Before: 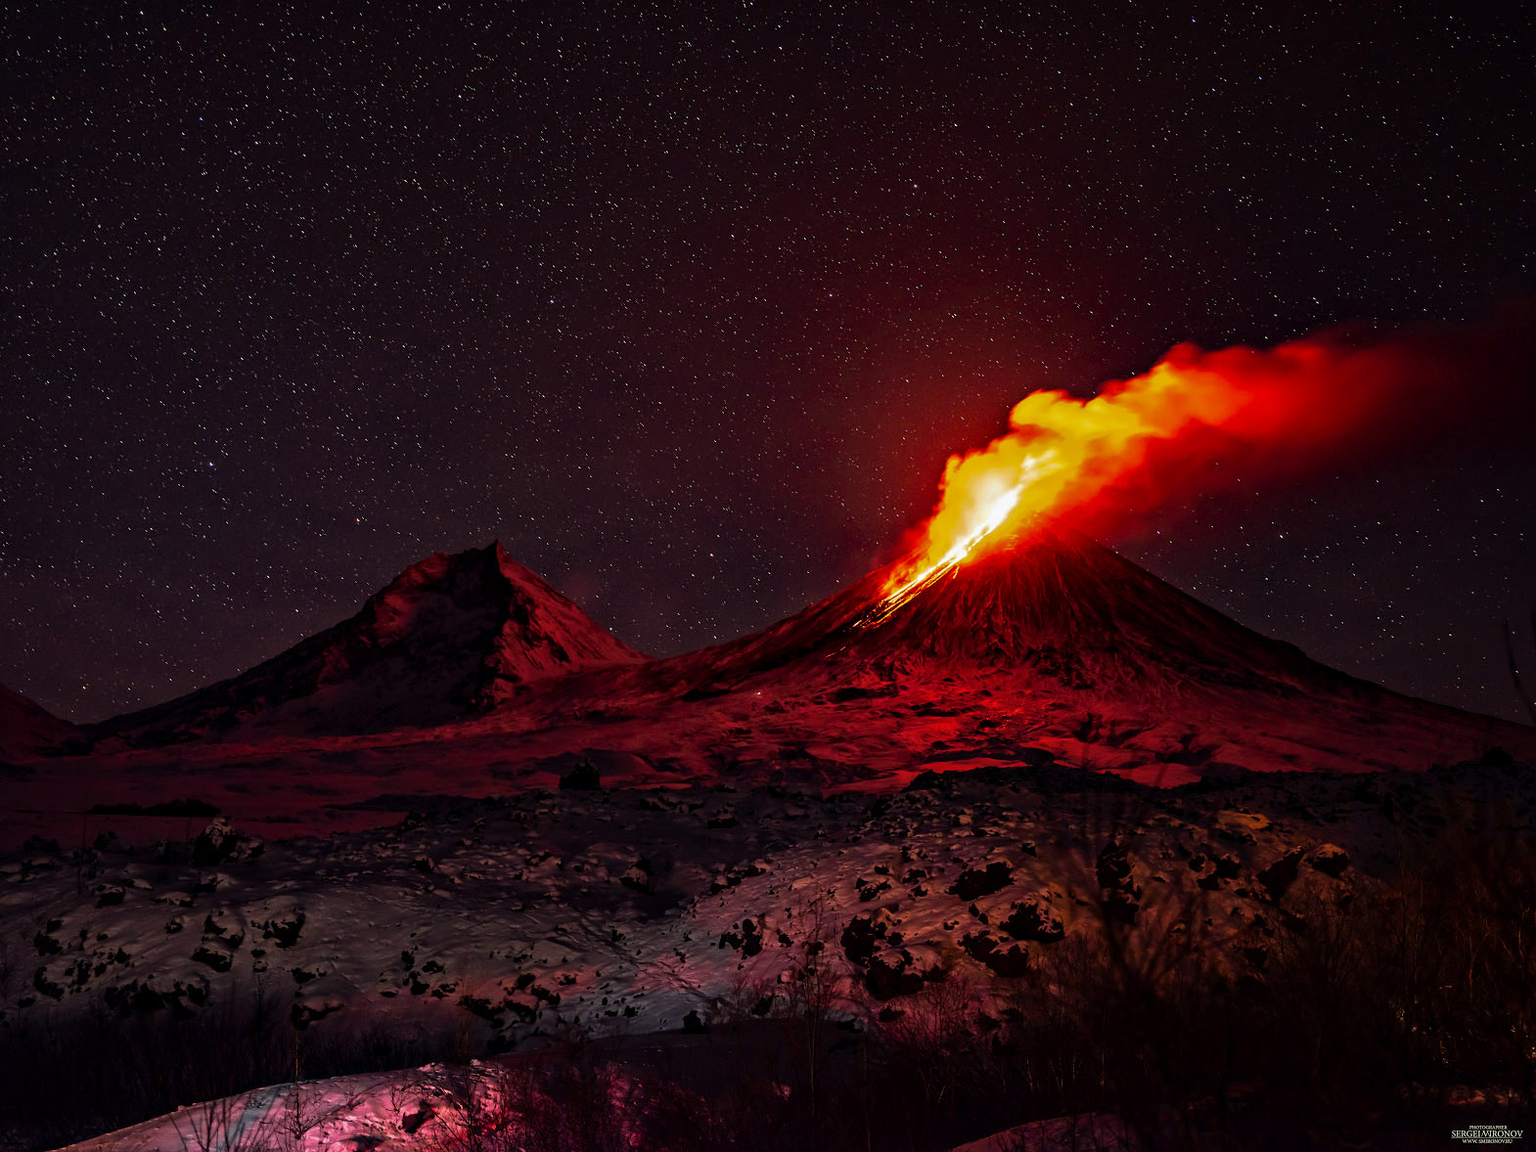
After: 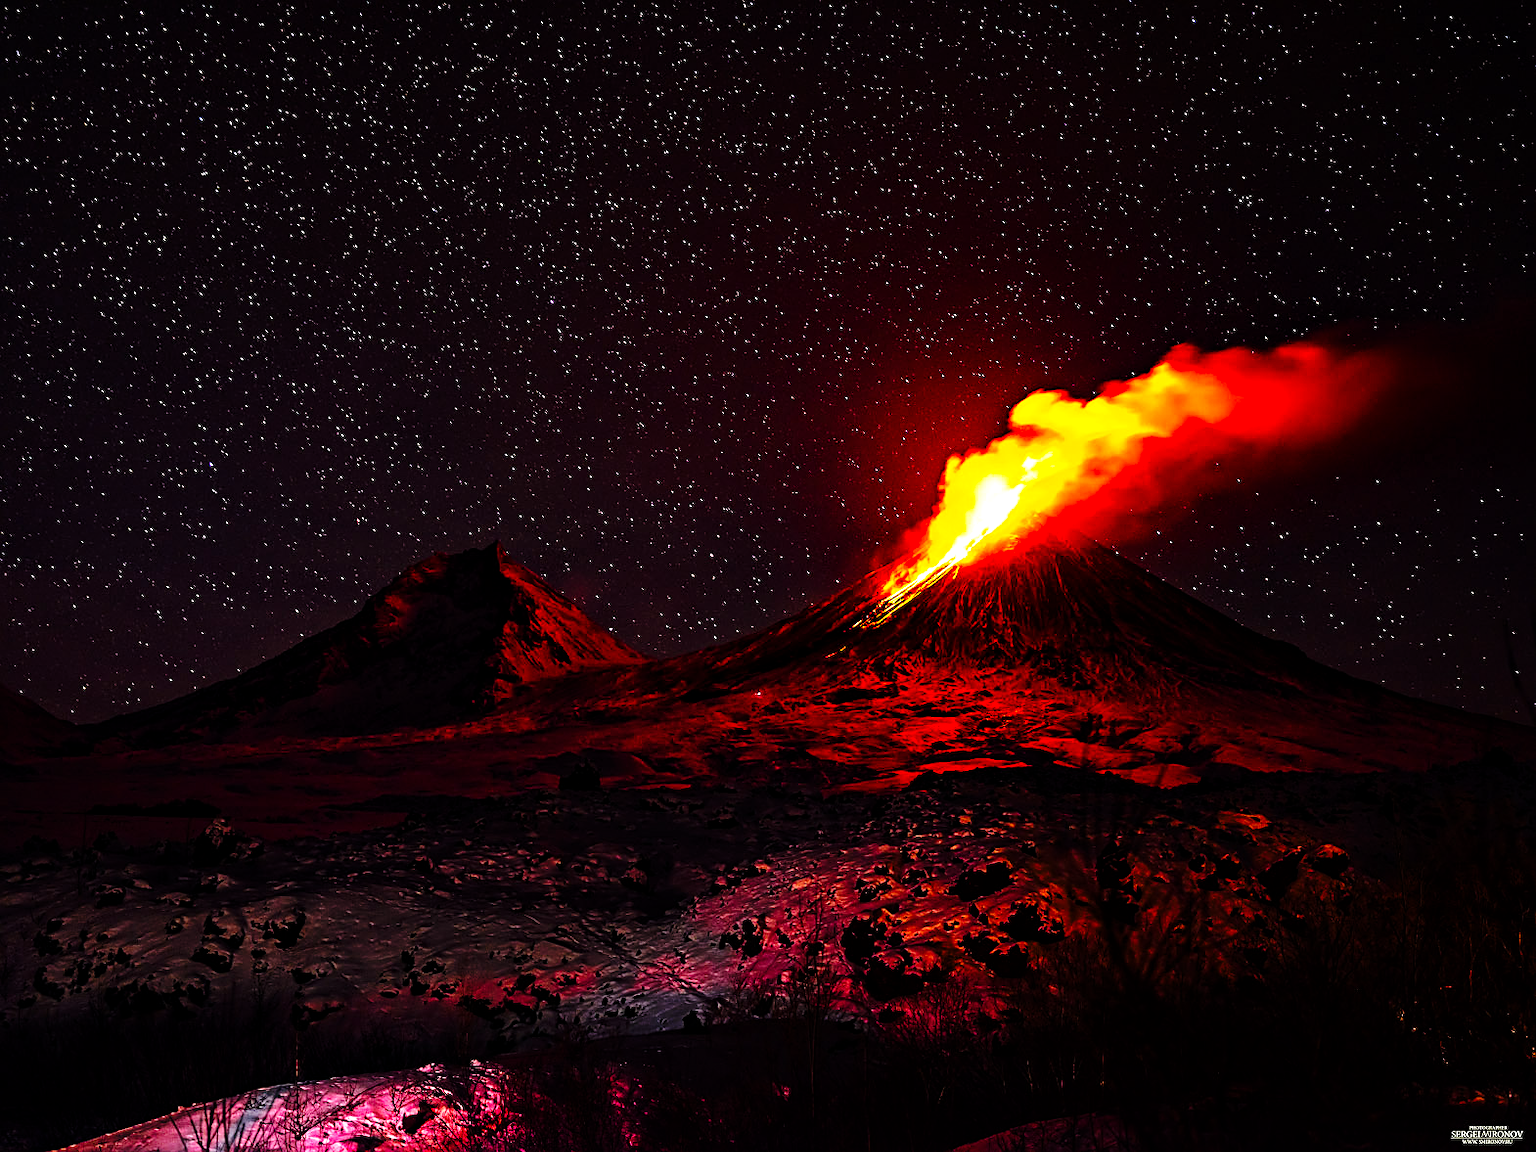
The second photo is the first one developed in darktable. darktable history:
exposure: compensate highlight preservation false
color balance rgb: perceptual saturation grading › global saturation 30.066%, perceptual brilliance grading › global brilliance 17.875%, global vibrance 25.111%, contrast 20.001%
sharpen: on, module defaults
base curve: curves: ch0 [(0, 0) (0.036, 0.025) (0.121, 0.166) (0.206, 0.329) (0.605, 0.79) (1, 1)], preserve colors none
